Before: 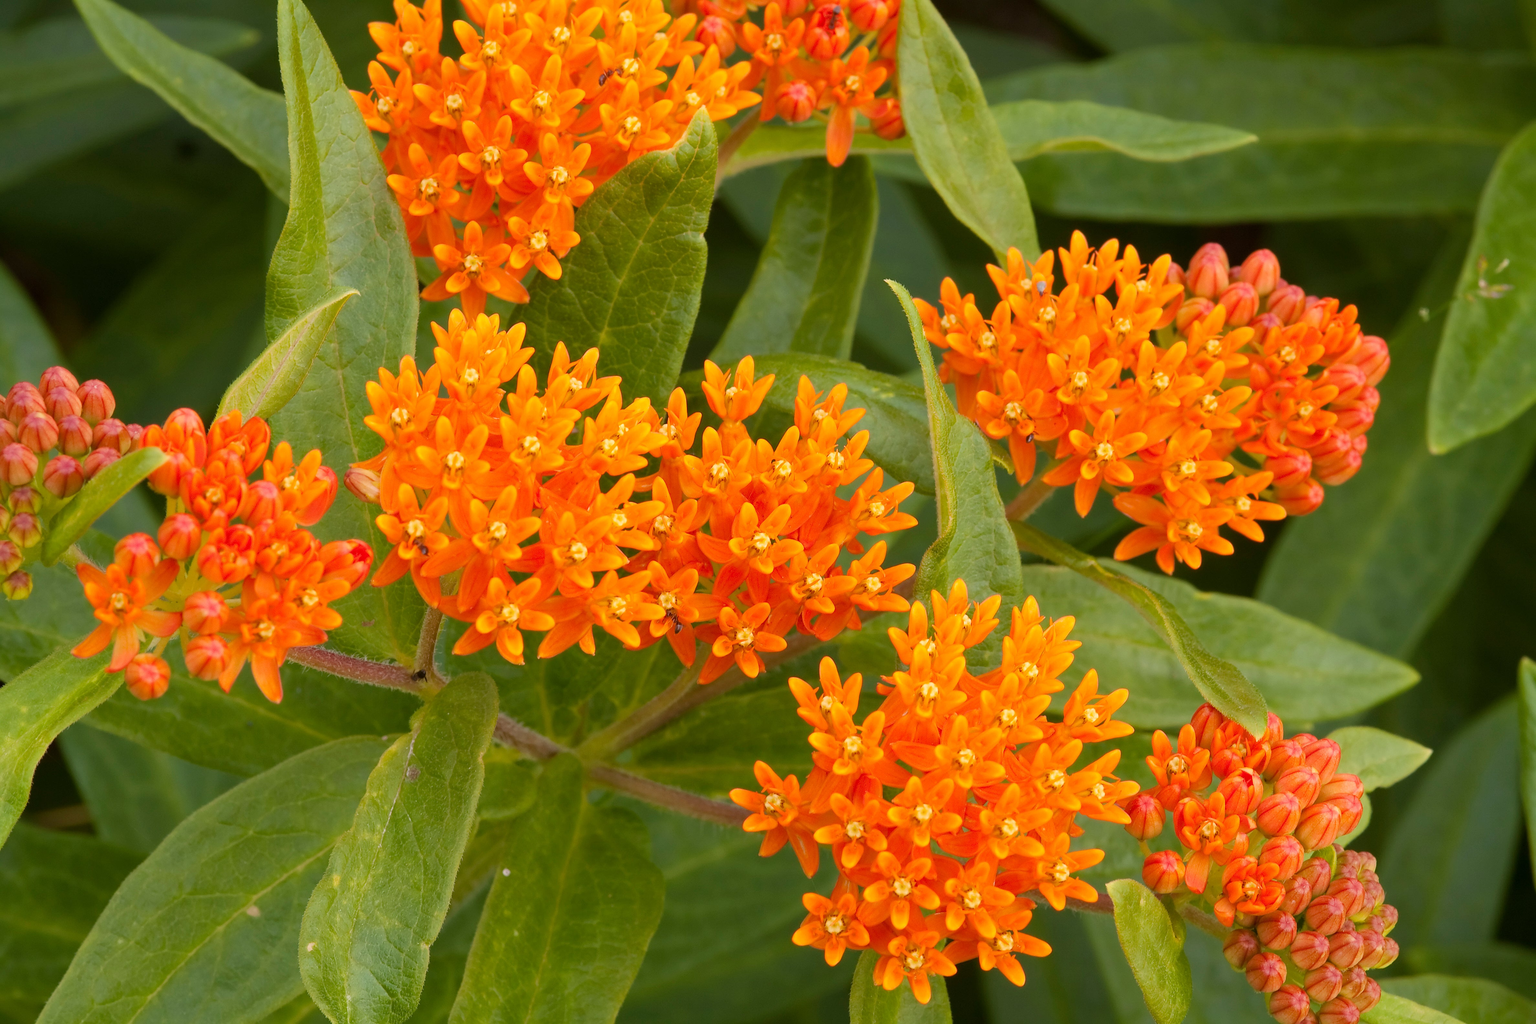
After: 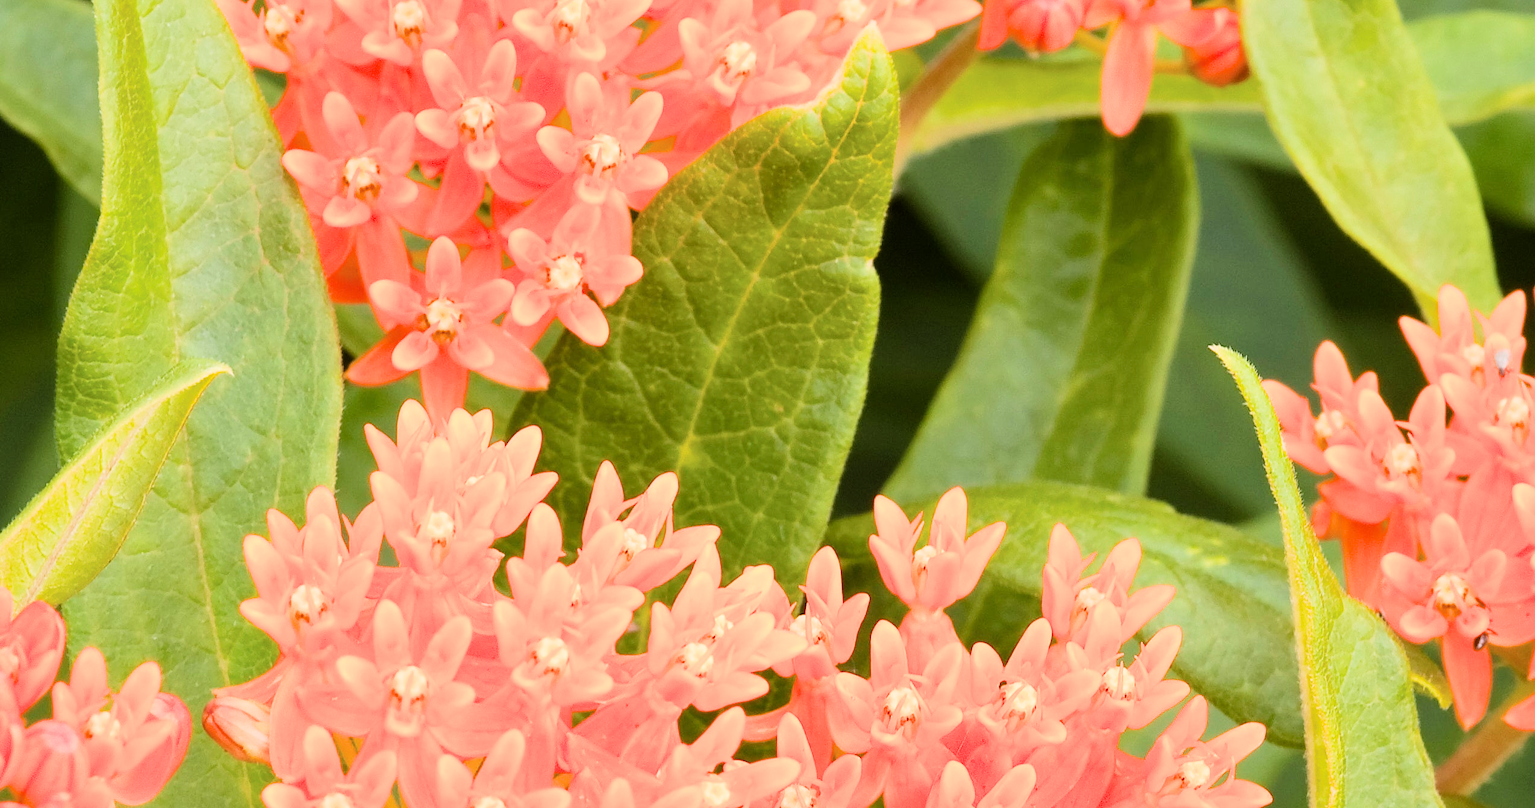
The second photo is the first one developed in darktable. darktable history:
filmic rgb: black relative exposure -7.97 EV, white relative exposure 4.03 EV, hardness 4.18, contrast 1.374
exposure: exposure 0.998 EV, compensate highlight preservation false
crop: left 15.332%, top 9.205%, right 30.993%, bottom 48.417%
